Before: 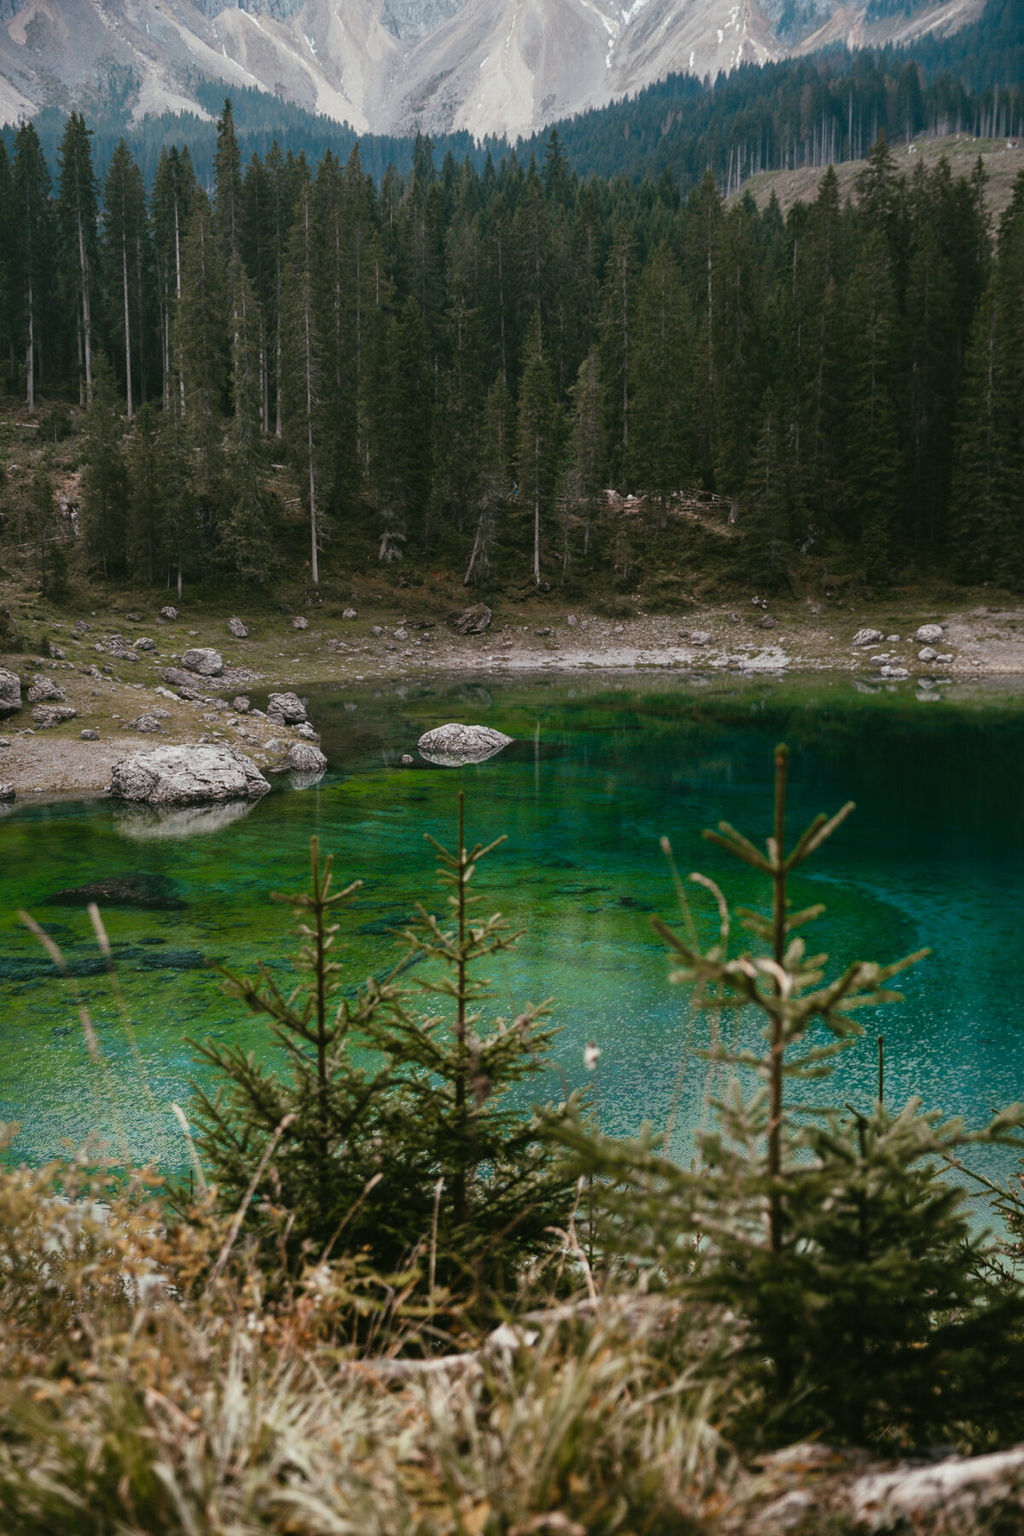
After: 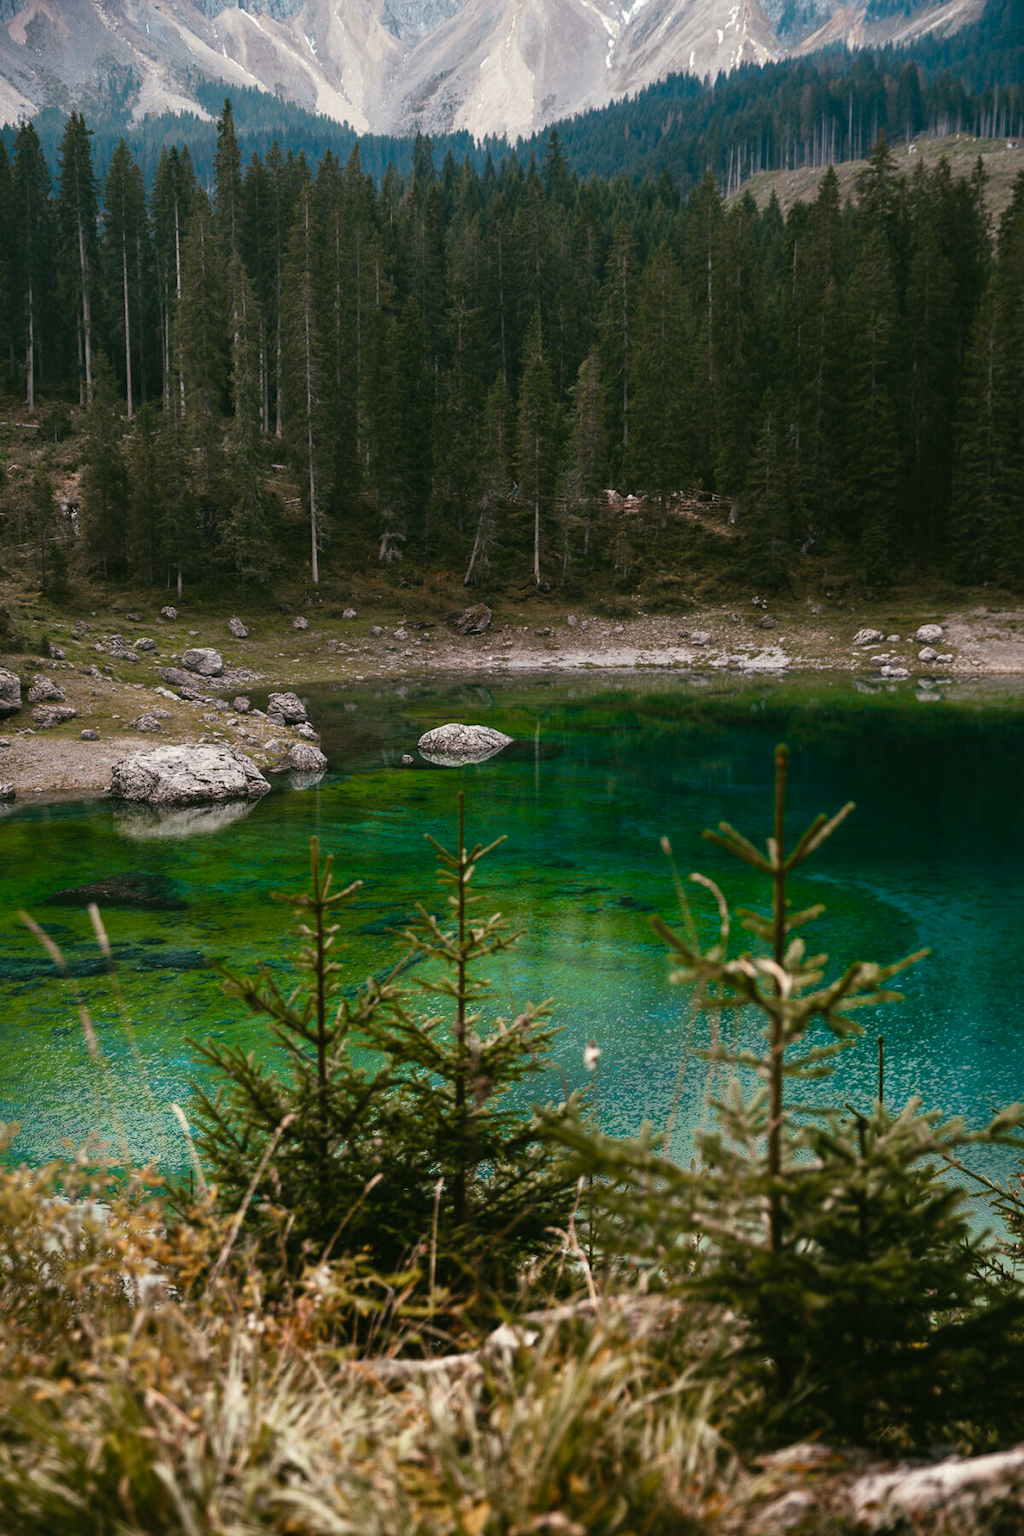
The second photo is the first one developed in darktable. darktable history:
color balance rgb: highlights gain › luminance 7.002%, highlights gain › chroma 0.879%, highlights gain › hue 49.12°, linear chroma grading › global chroma 15.52%, perceptual saturation grading › global saturation 0.079%, perceptual brilliance grading › highlights 5.326%, perceptual brilliance grading › shadows -9.494%, global vibrance 18.259%
